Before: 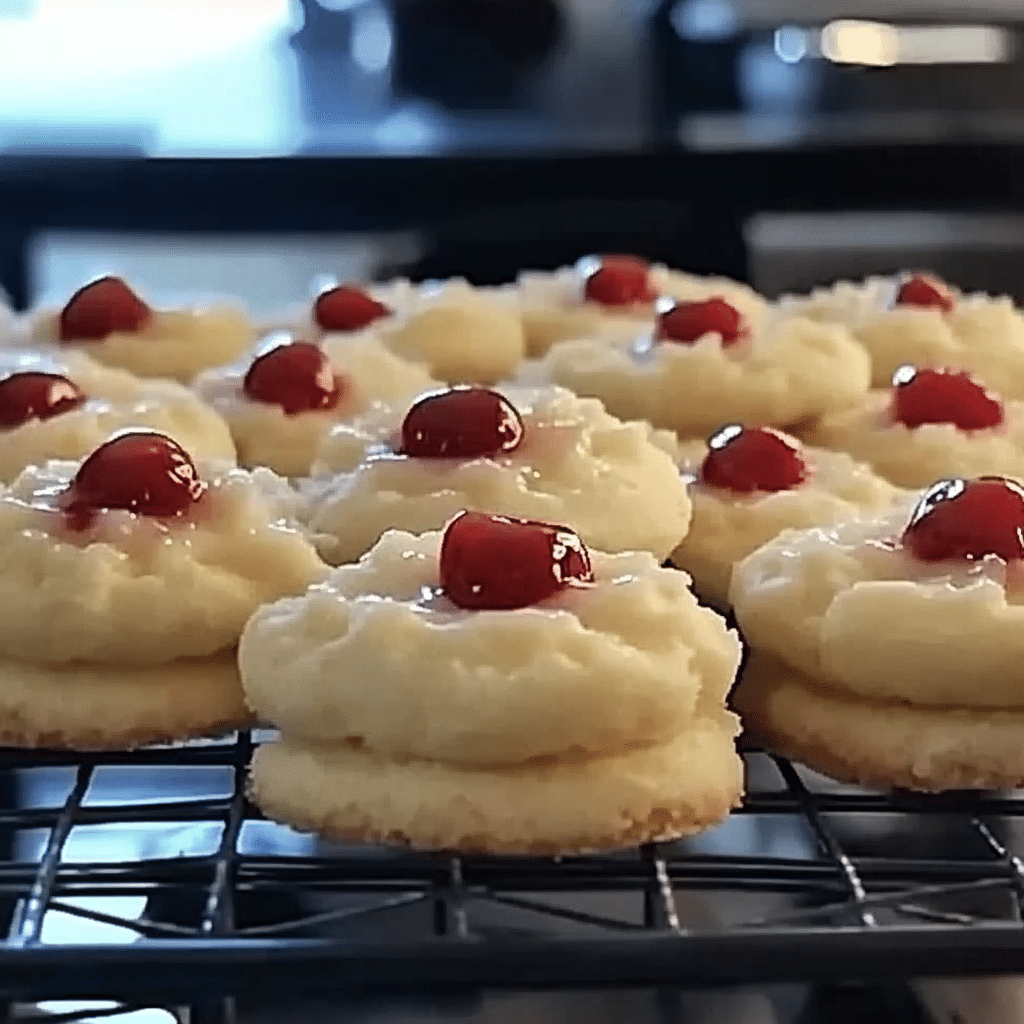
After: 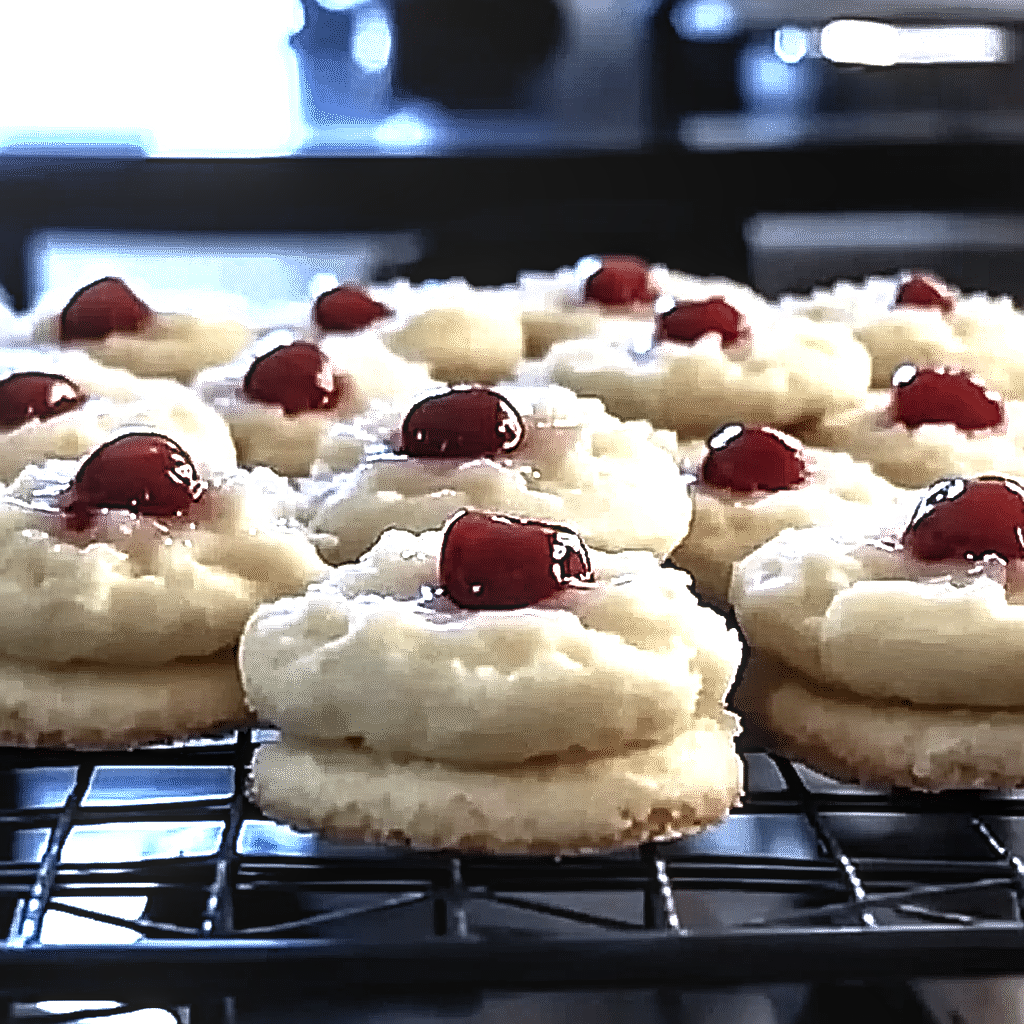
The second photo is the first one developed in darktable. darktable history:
white balance: red 0.948, green 1.02, blue 1.176
local contrast: detail 130%
color balance rgb: perceptual saturation grading › highlights -31.88%, perceptual saturation grading › mid-tones 5.8%, perceptual saturation grading › shadows 18.12%, perceptual brilliance grading › highlights 3.62%, perceptual brilliance grading › mid-tones -18.12%, perceptual brilliance grading › shadows -41.3%
levels: levels [0.012, 0.367, 0.697]
sharpen: radius 2.767
